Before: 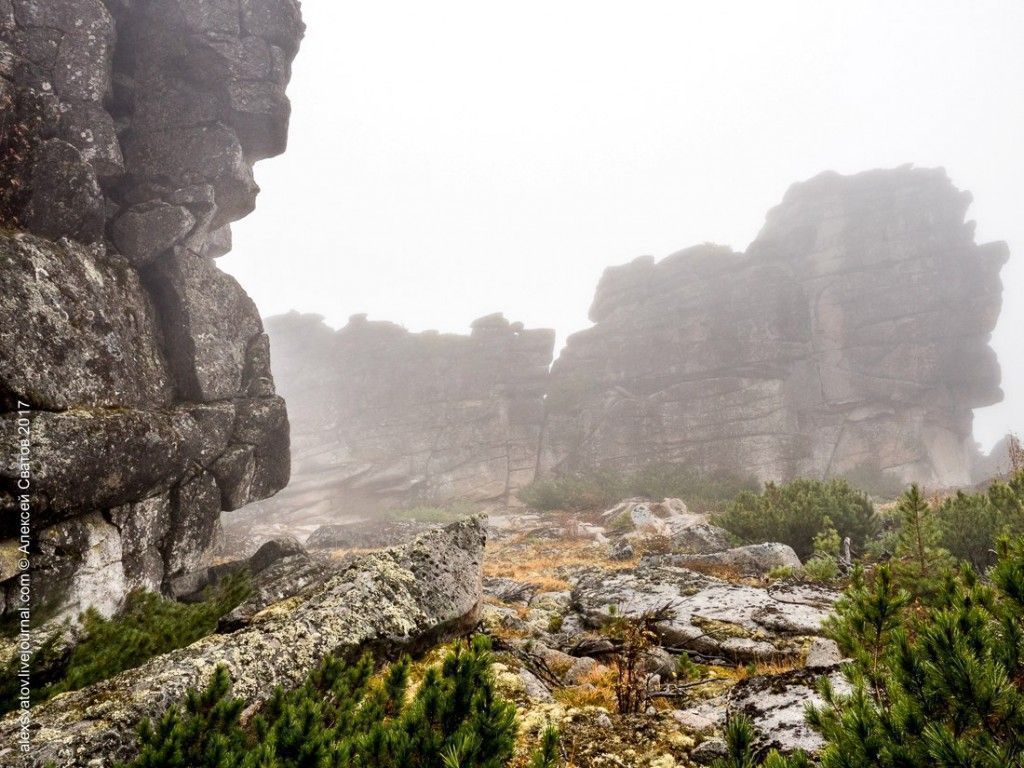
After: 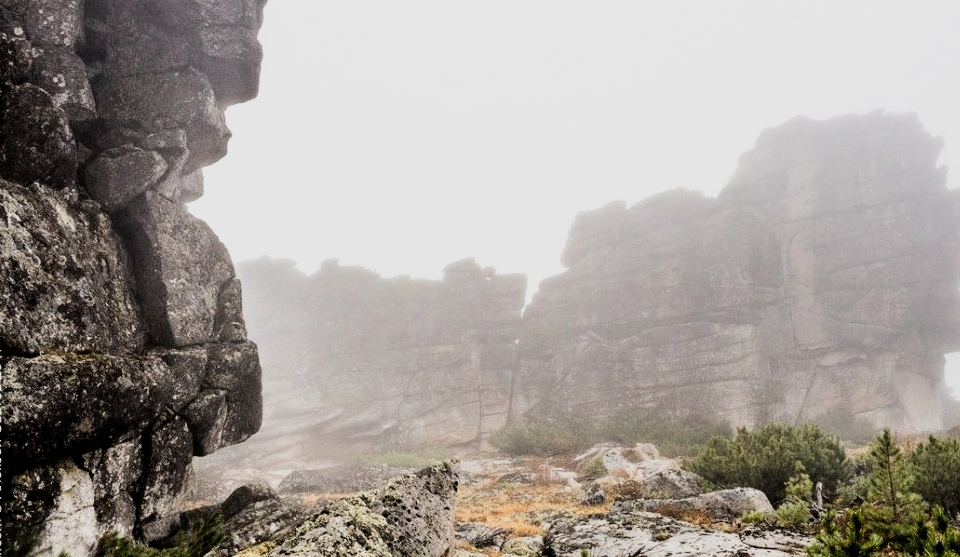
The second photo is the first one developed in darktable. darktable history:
filmic rgb: black relative exposure -5 EV, hardness 2.88, contrast 1.4, highlights saturation mix -30%
crop: left 2.737%, top 7.287%, right 3.421%, bottom 20.179%
